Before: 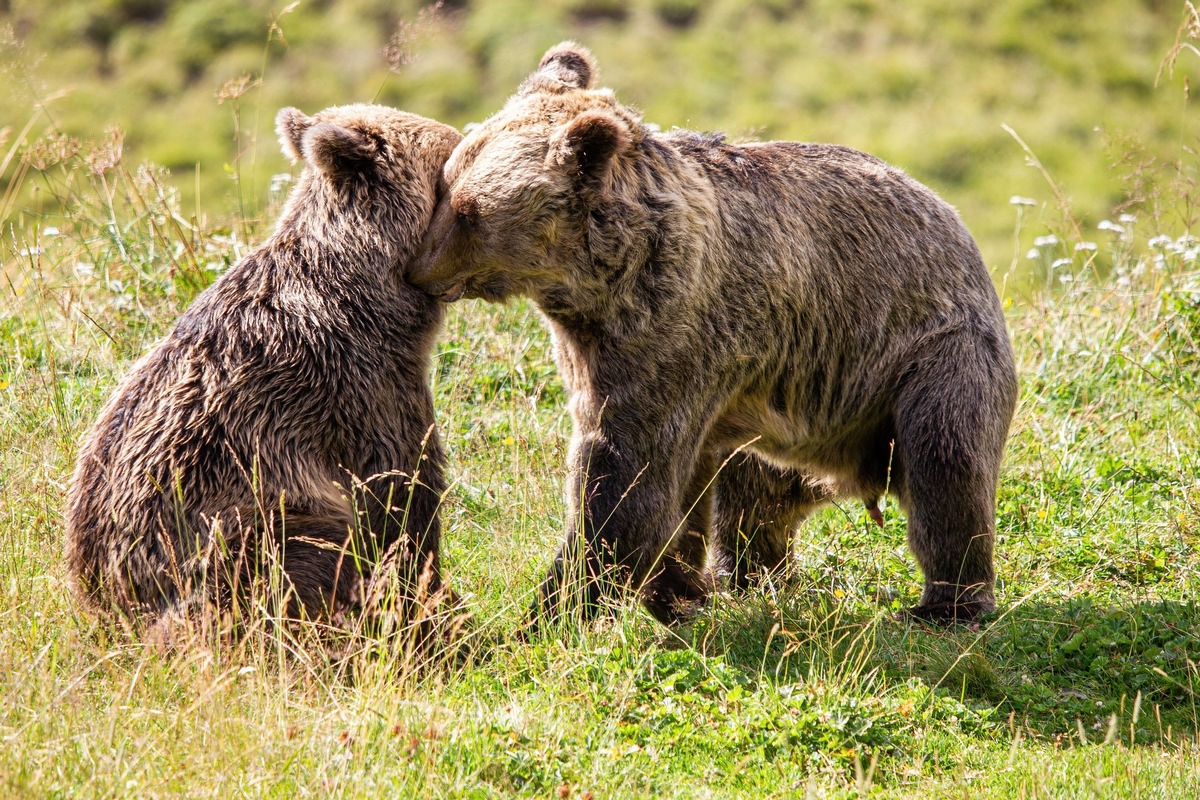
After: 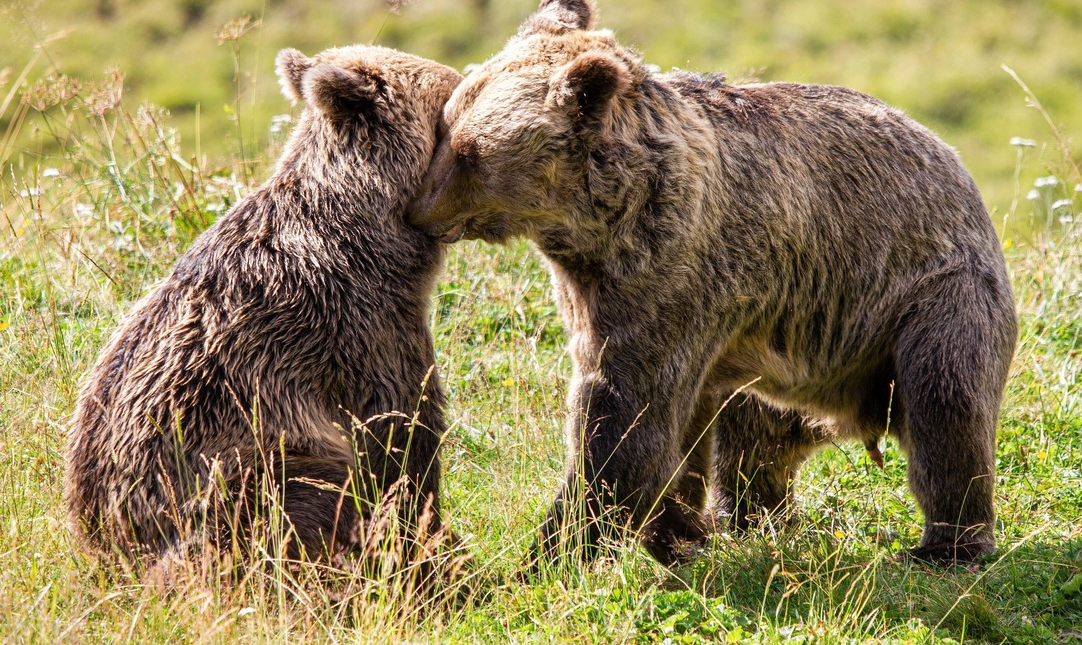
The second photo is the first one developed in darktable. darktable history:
crop: top 7.433%, right 9.77%, bottom 11.931%
tone equalizer: edges refinement/feathering 500, mask exposure compensation -1.57 EV, preserve details no
